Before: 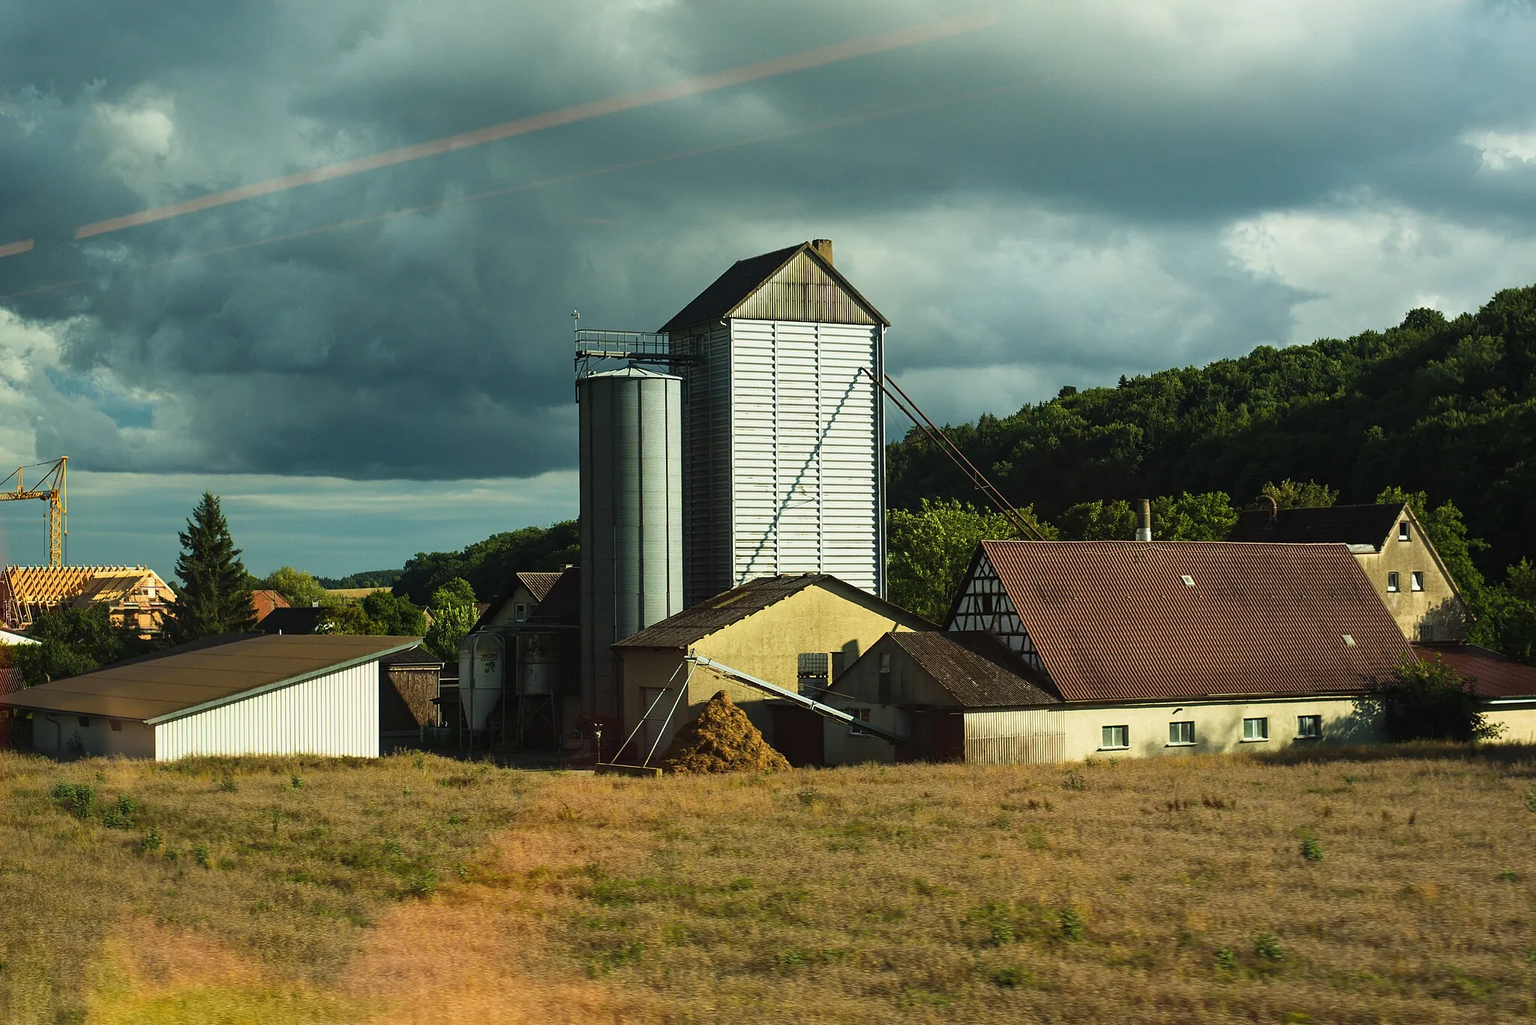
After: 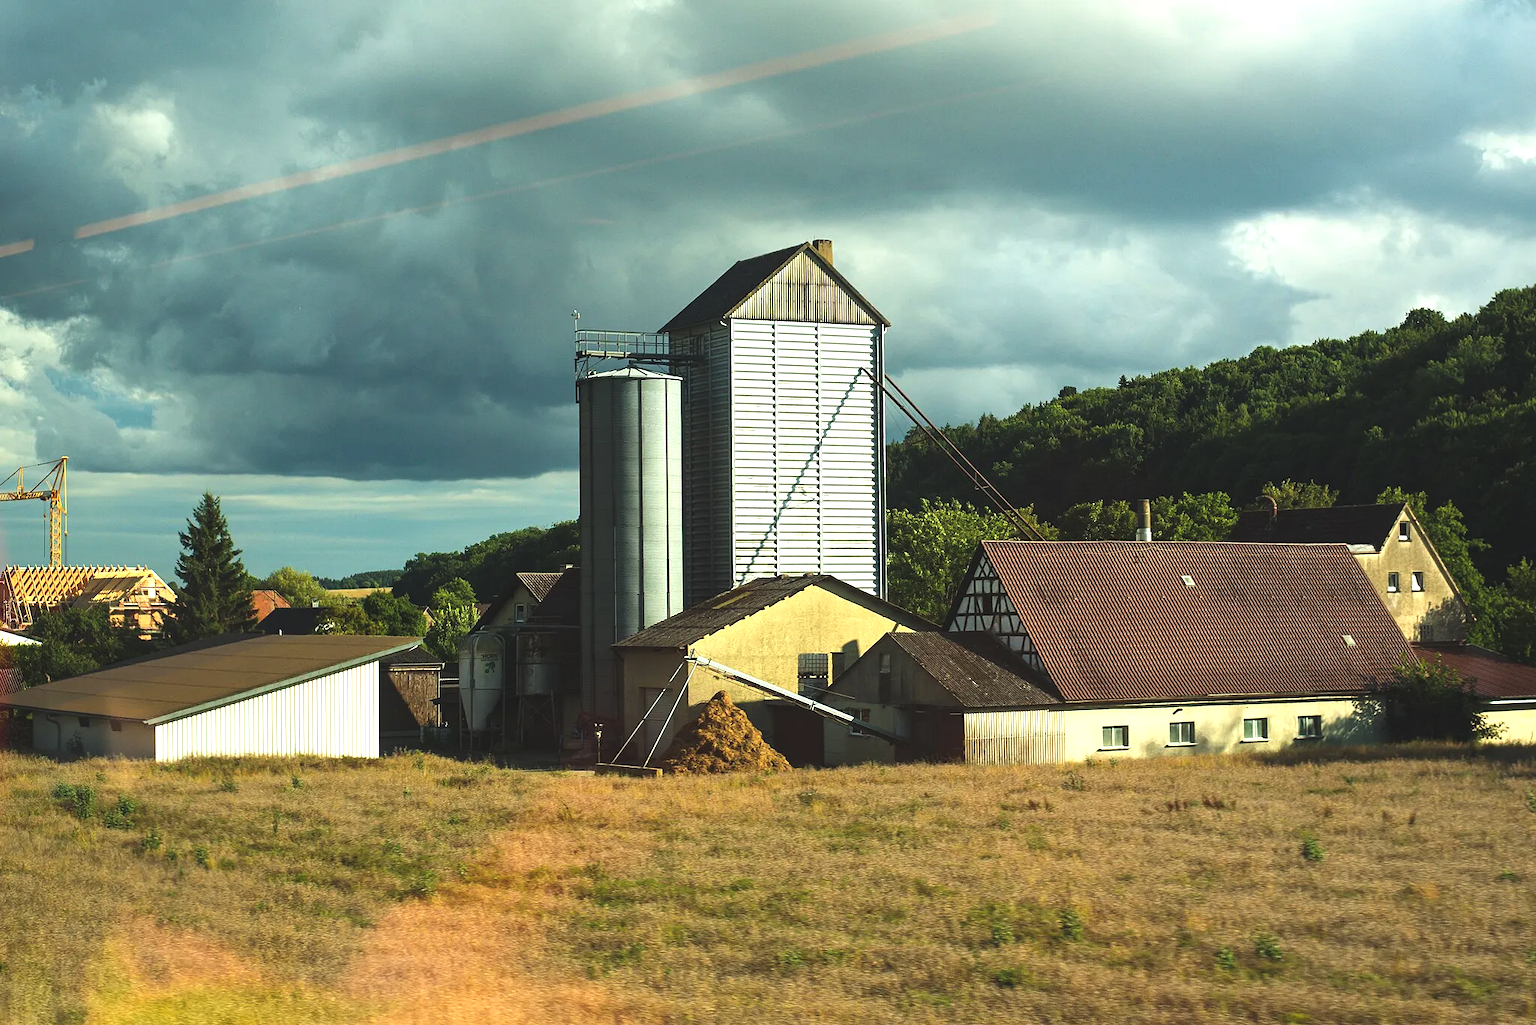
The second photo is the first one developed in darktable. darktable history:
exposure: black level correction -0.005, exposure 0.616 EV, compensate exposure bias true, compensate highlight preservation false
